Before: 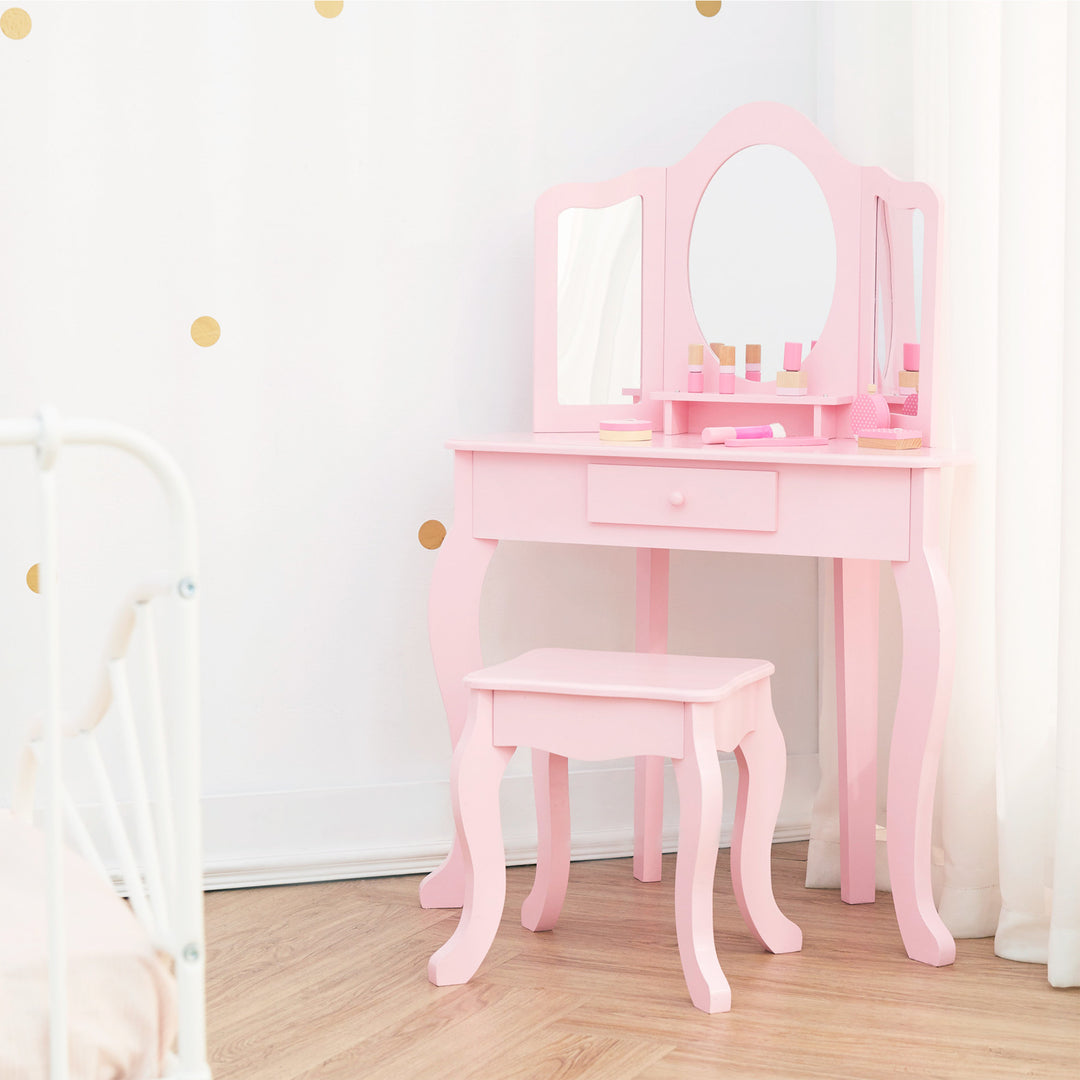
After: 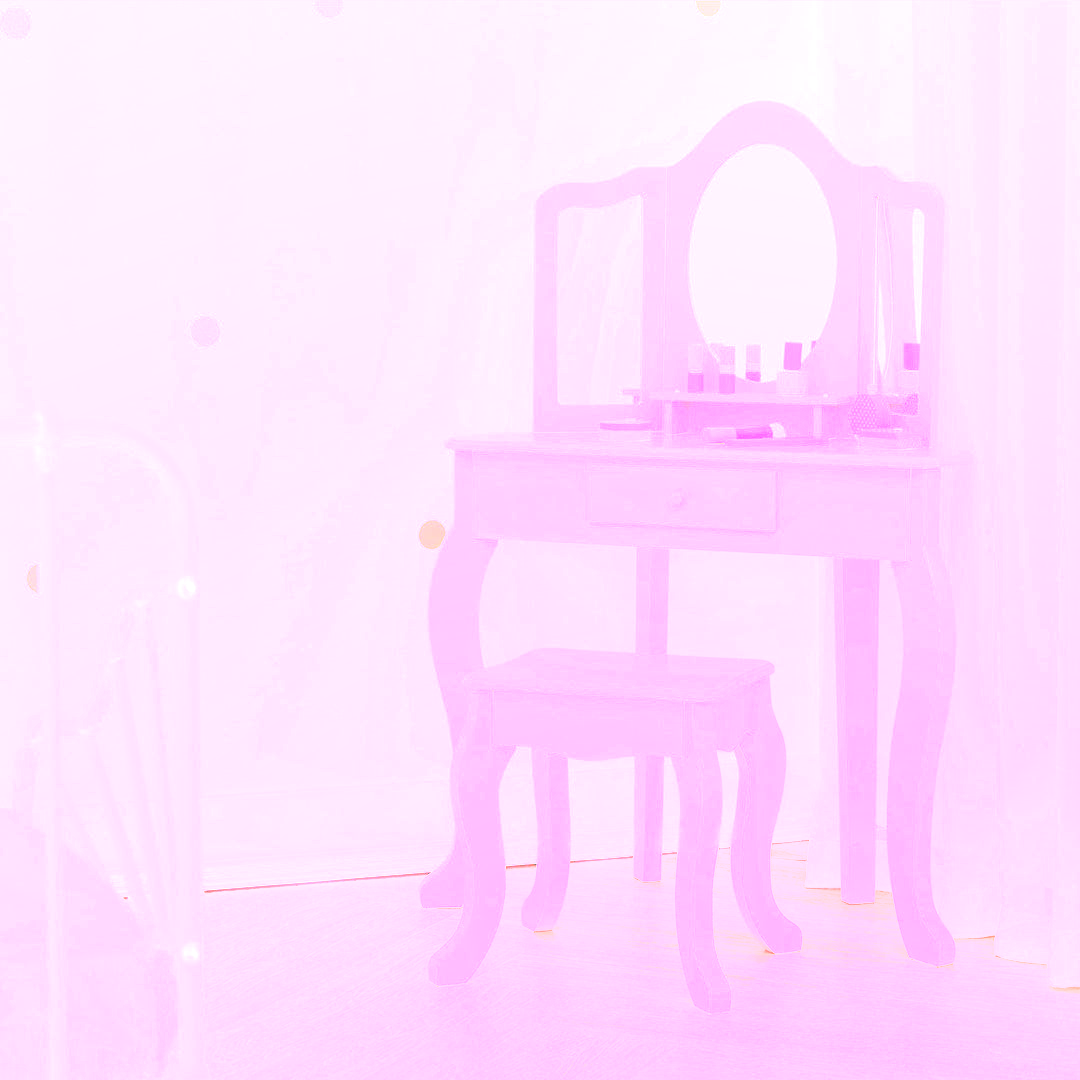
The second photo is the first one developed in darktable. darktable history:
local contrast: on, module defaults
white balance: red 4.26, blue 1.802
